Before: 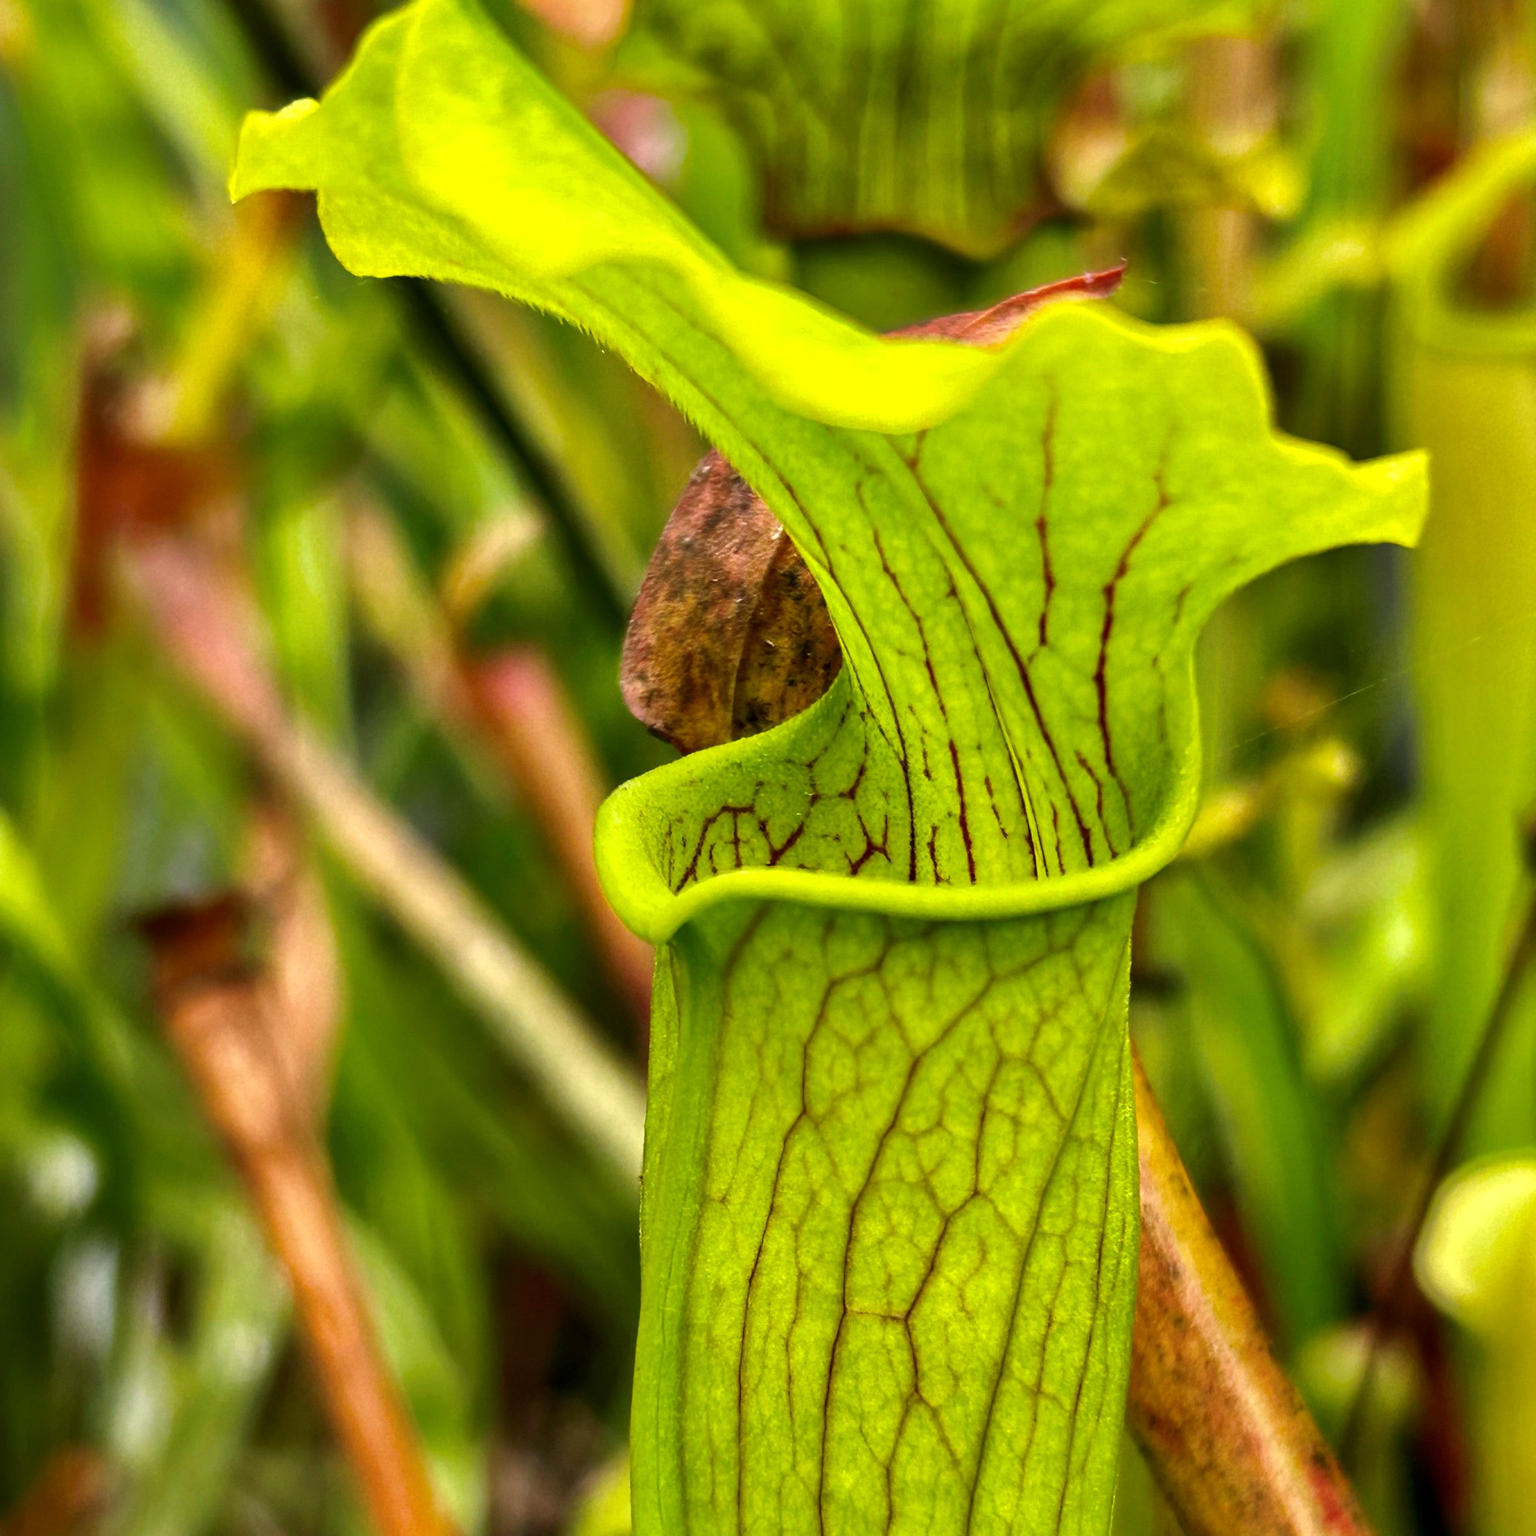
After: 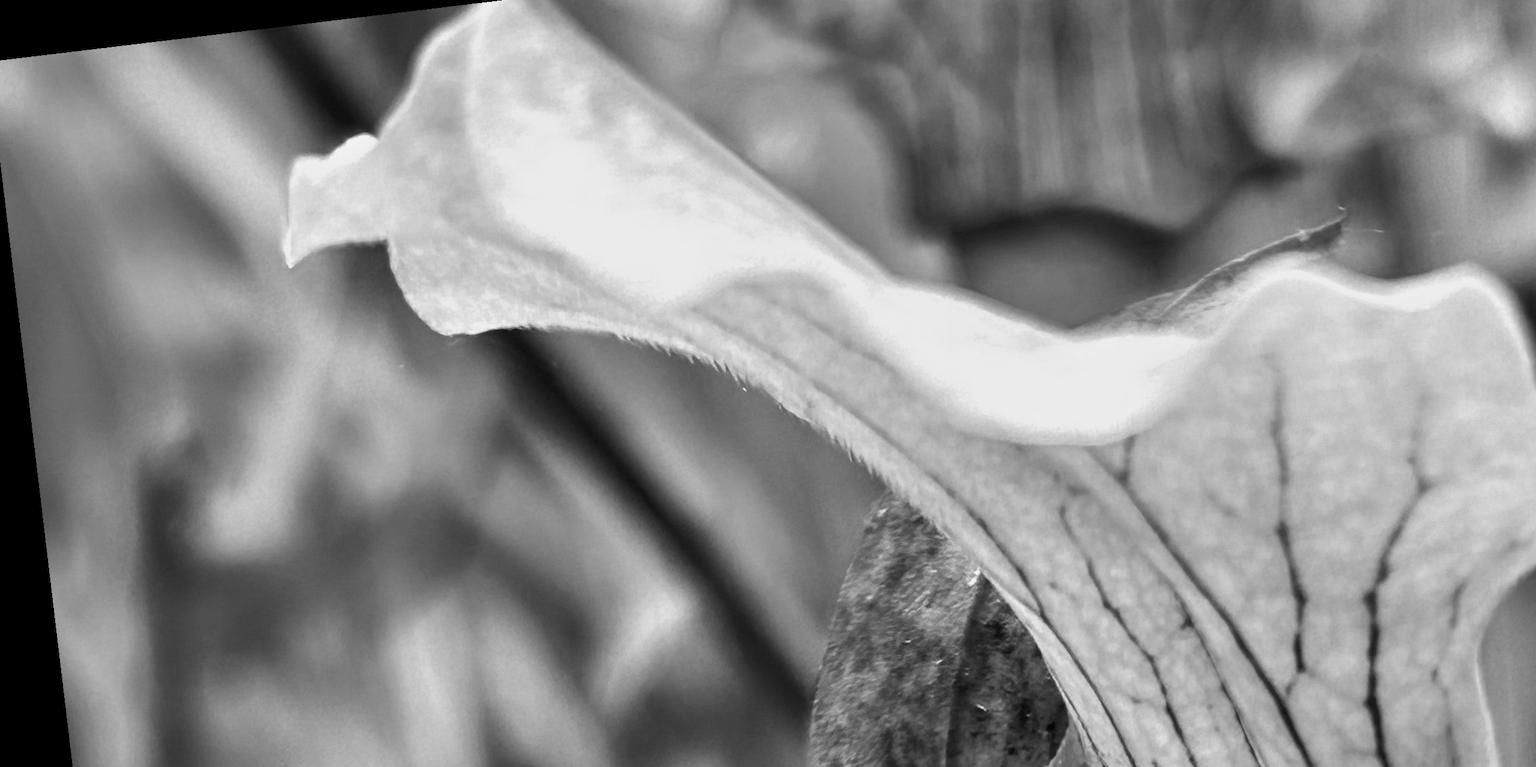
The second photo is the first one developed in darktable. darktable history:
monochrome: on, module defaults
rotate and perspective: rotation -6.83°, automatic cropping off
crop: left 0.579%, top 7.627%, right 23.167%, bottom 54.275%
